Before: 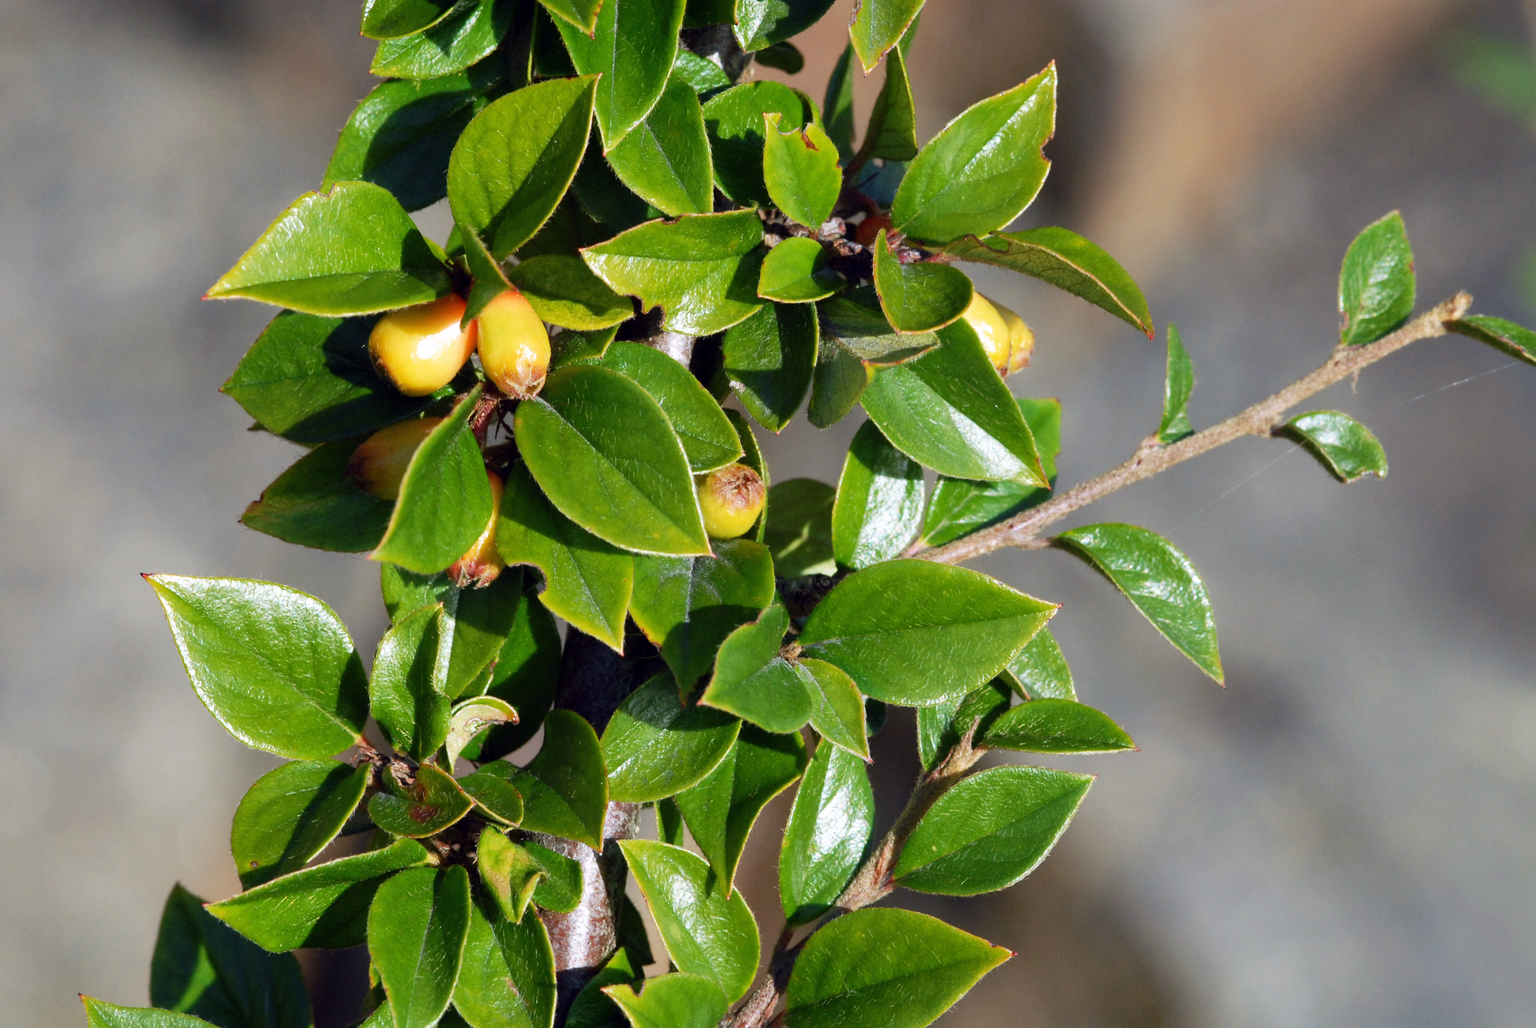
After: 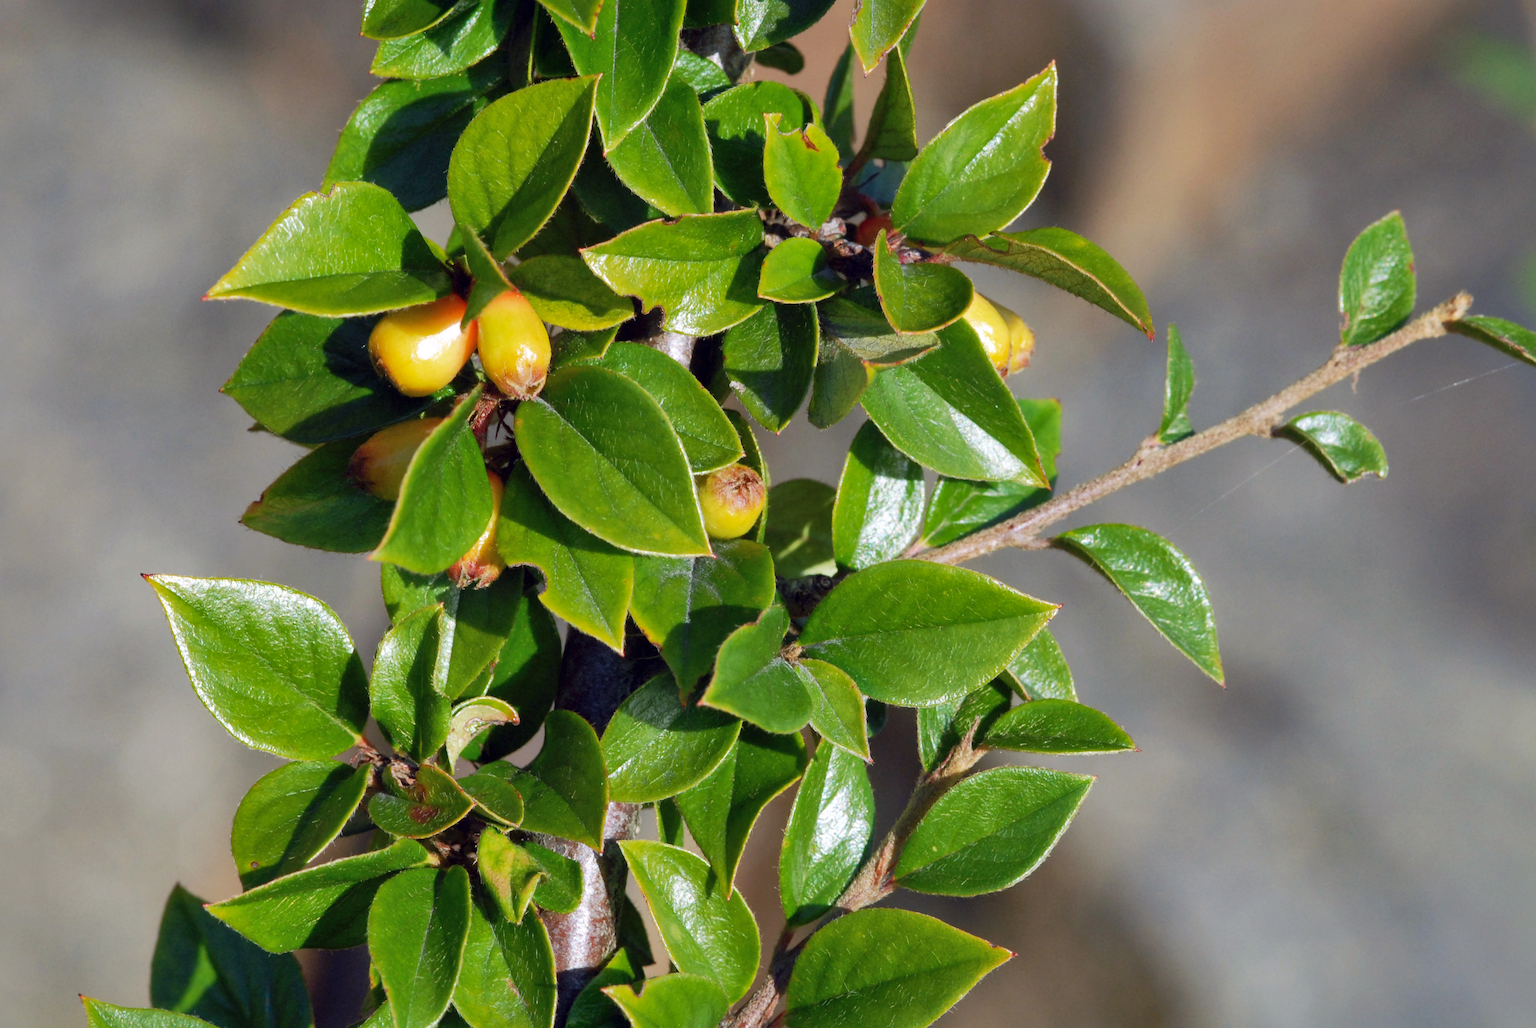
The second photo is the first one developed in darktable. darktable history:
shadows and highlights: on, module defaults
tone equalizer: edges refinement/feathering 500, mask exposure compensation -1.57 EV, preserve details no
